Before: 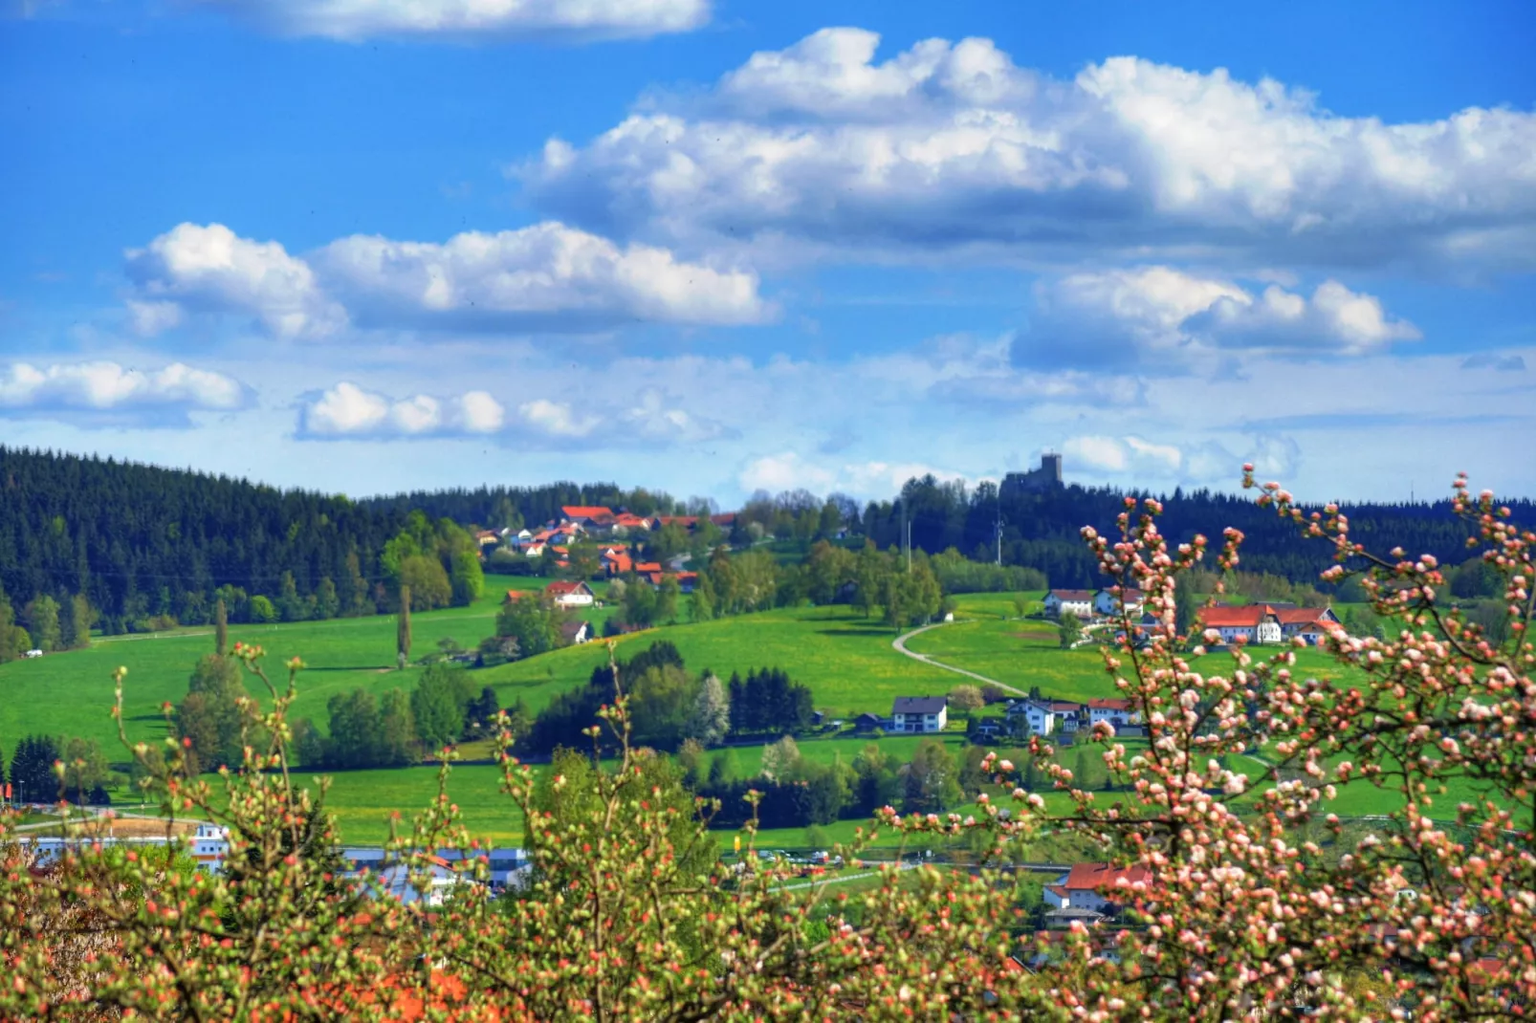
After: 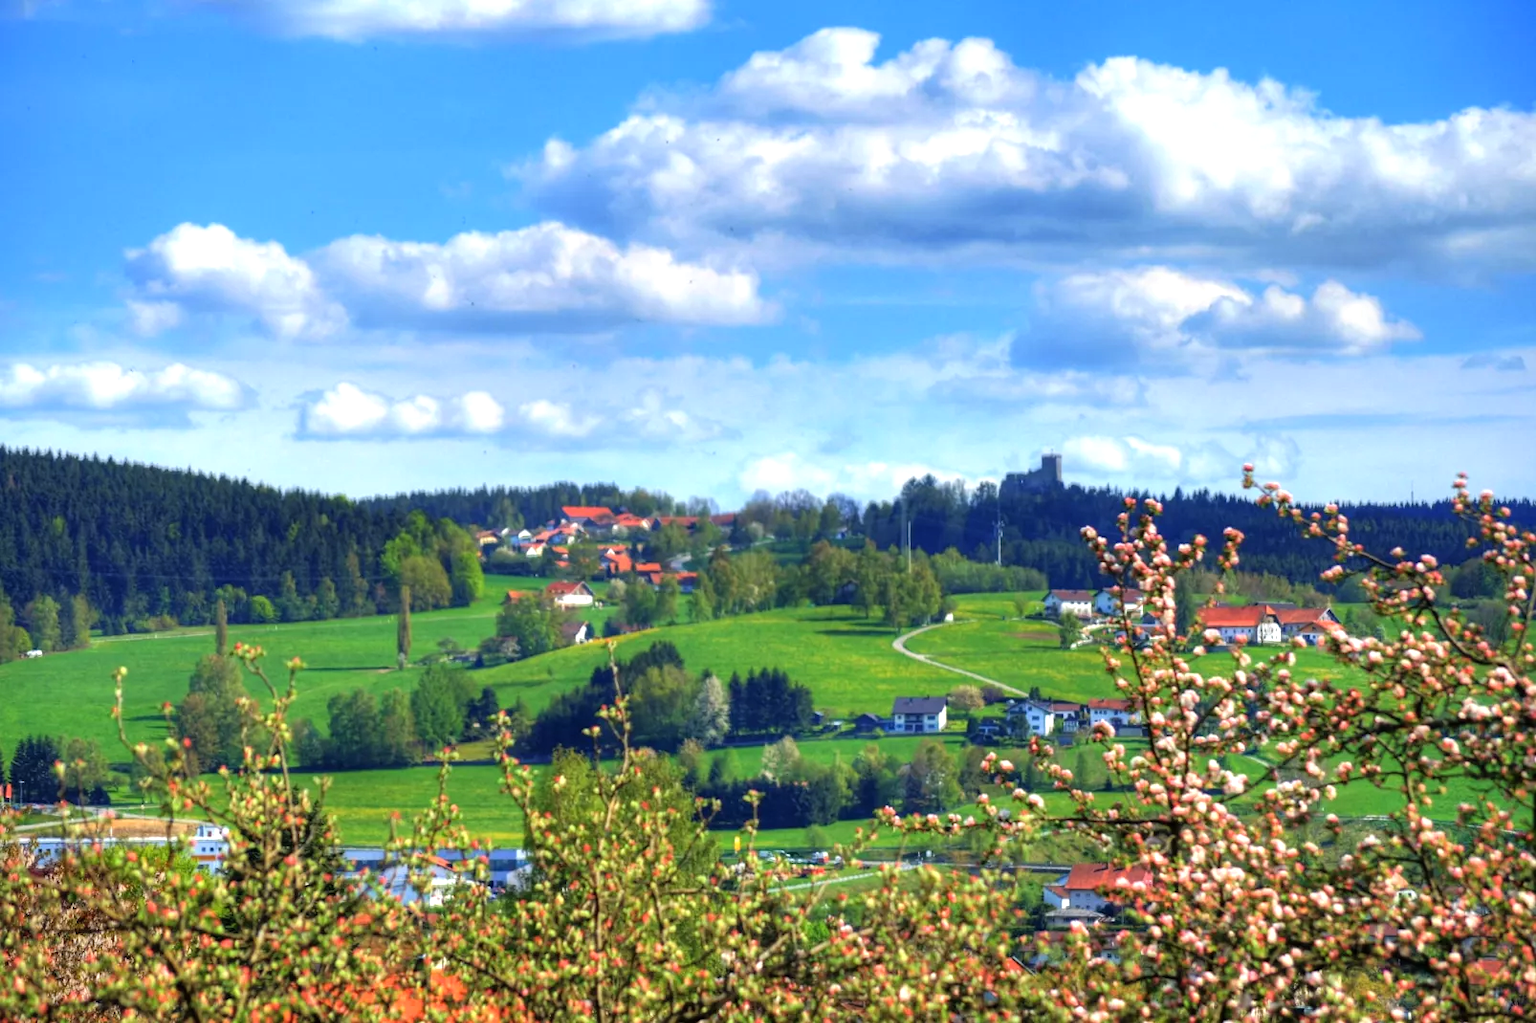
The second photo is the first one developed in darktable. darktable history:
tone equalizer: -8 EV -0.402 EV, -7 EV -0.383 EV, -6 EV -0.305 EV, -5 EV -0.232 EV, -3 EV 0.191 EV, -2 EV 0.353 EV, -1 EV 0.388 EV, +0 EV 0.444 EV, mask exposure compensation -0.493 EV
